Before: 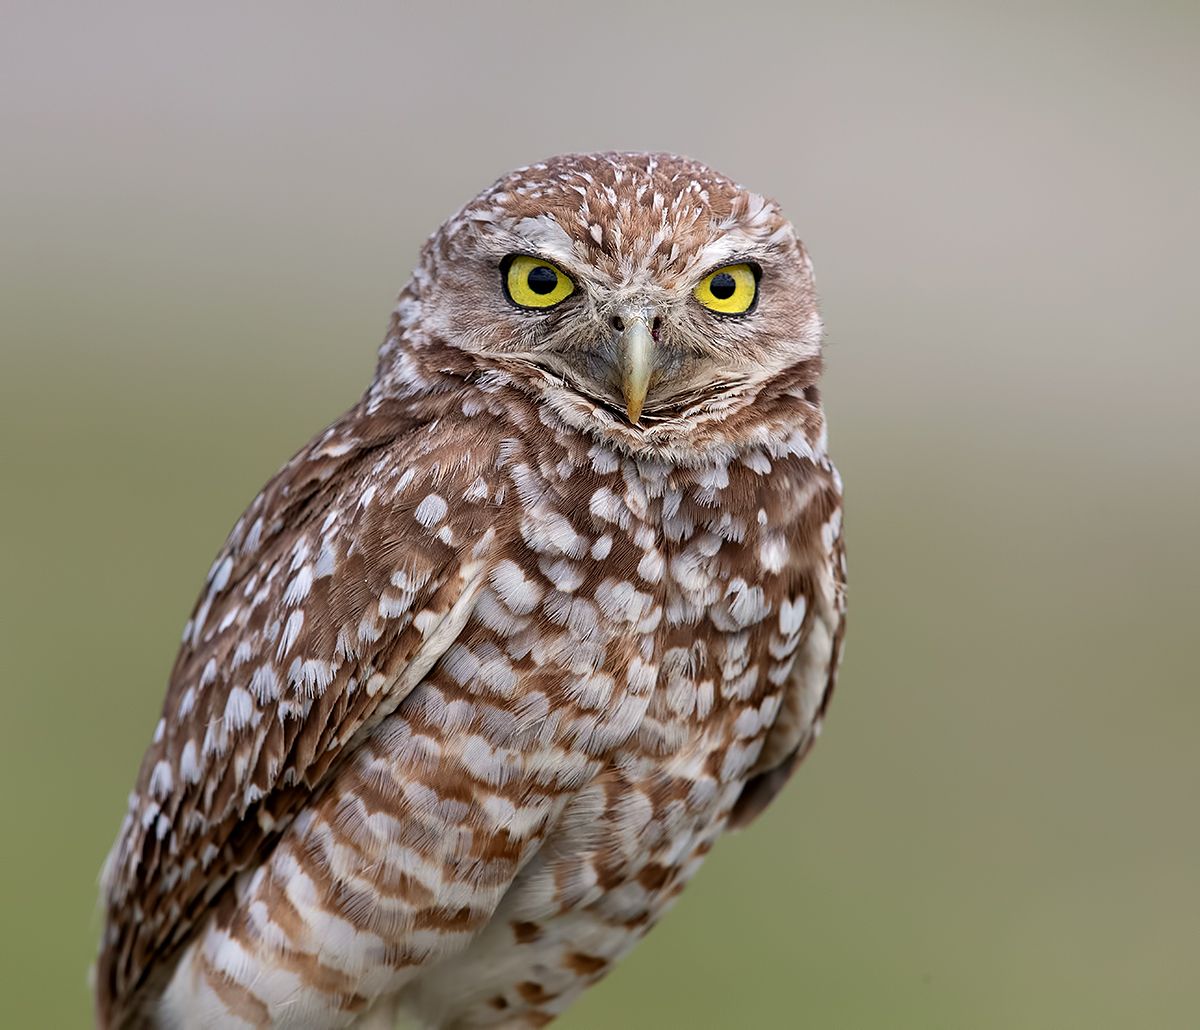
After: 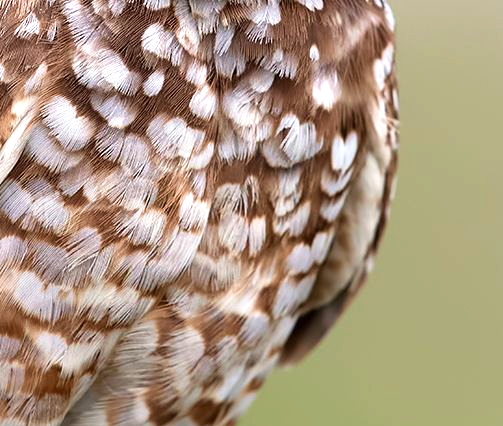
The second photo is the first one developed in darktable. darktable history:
exposure: black level correction 0, exposure 0.695 EV, compensate exposure bias true, compensate highlight preservation false
crop: left 37.36%, top 45.098%, right 20.713%, bottom 13.451%
velvia: on, module defaults
